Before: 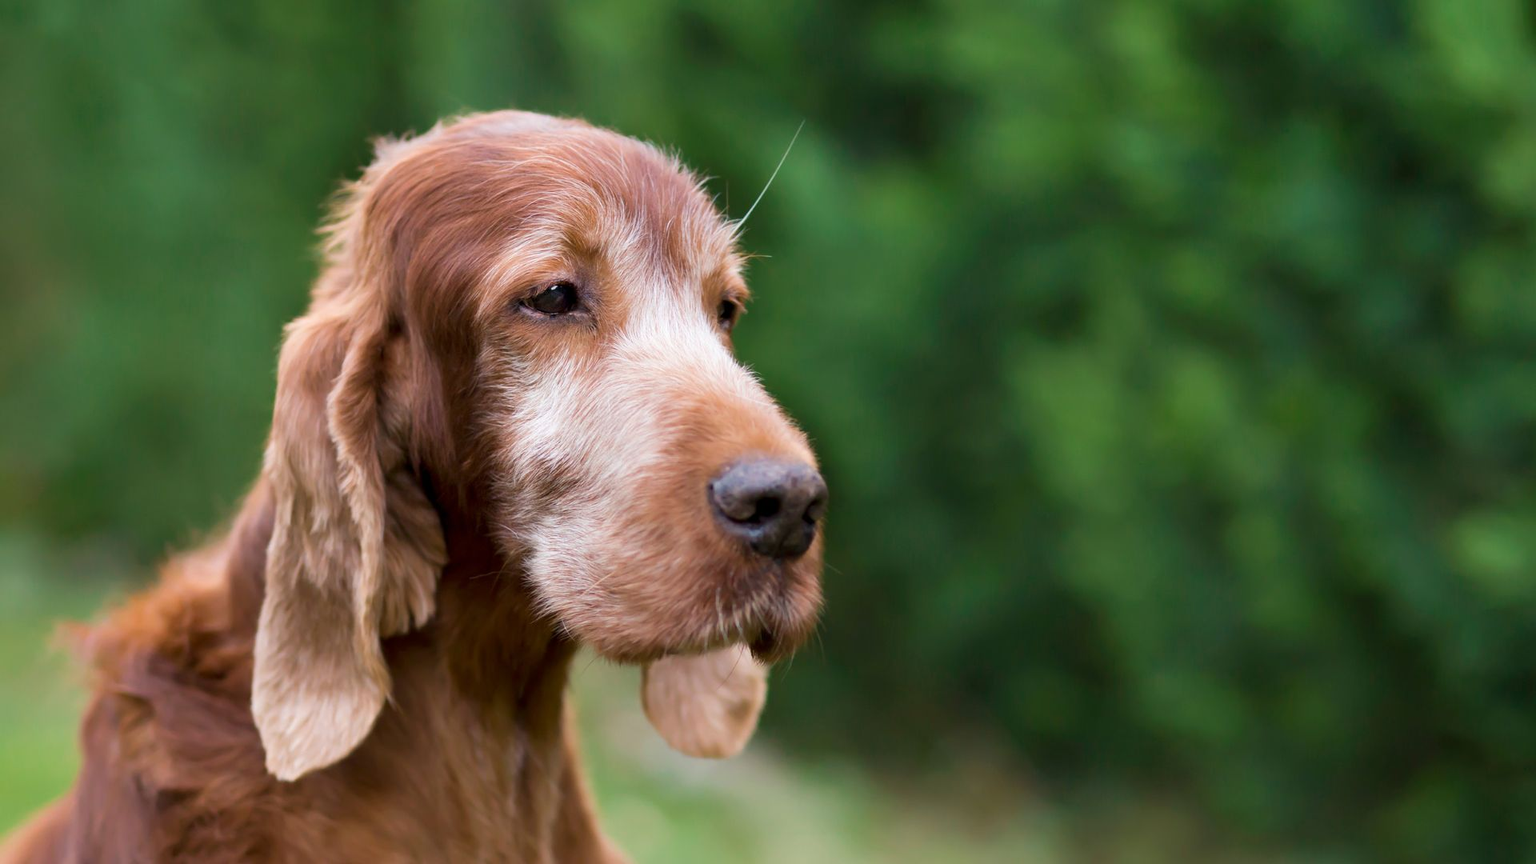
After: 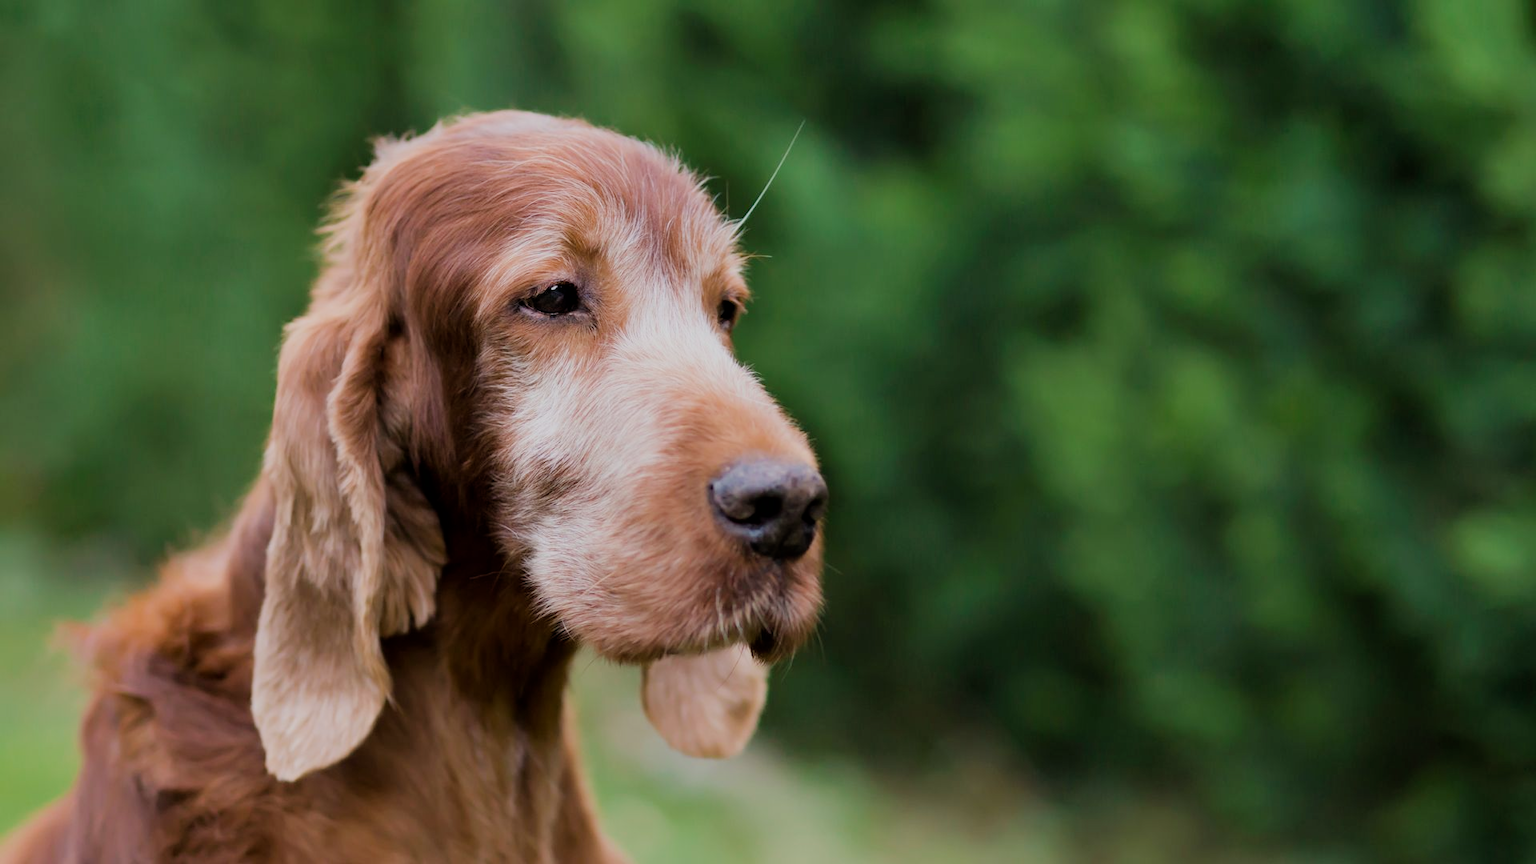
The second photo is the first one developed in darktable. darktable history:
filmic rgb: black relative exposure -7.65 EV, white relative exposure 4.56 EV, hardness 3.61
exposure: compensate highlight preservation false
